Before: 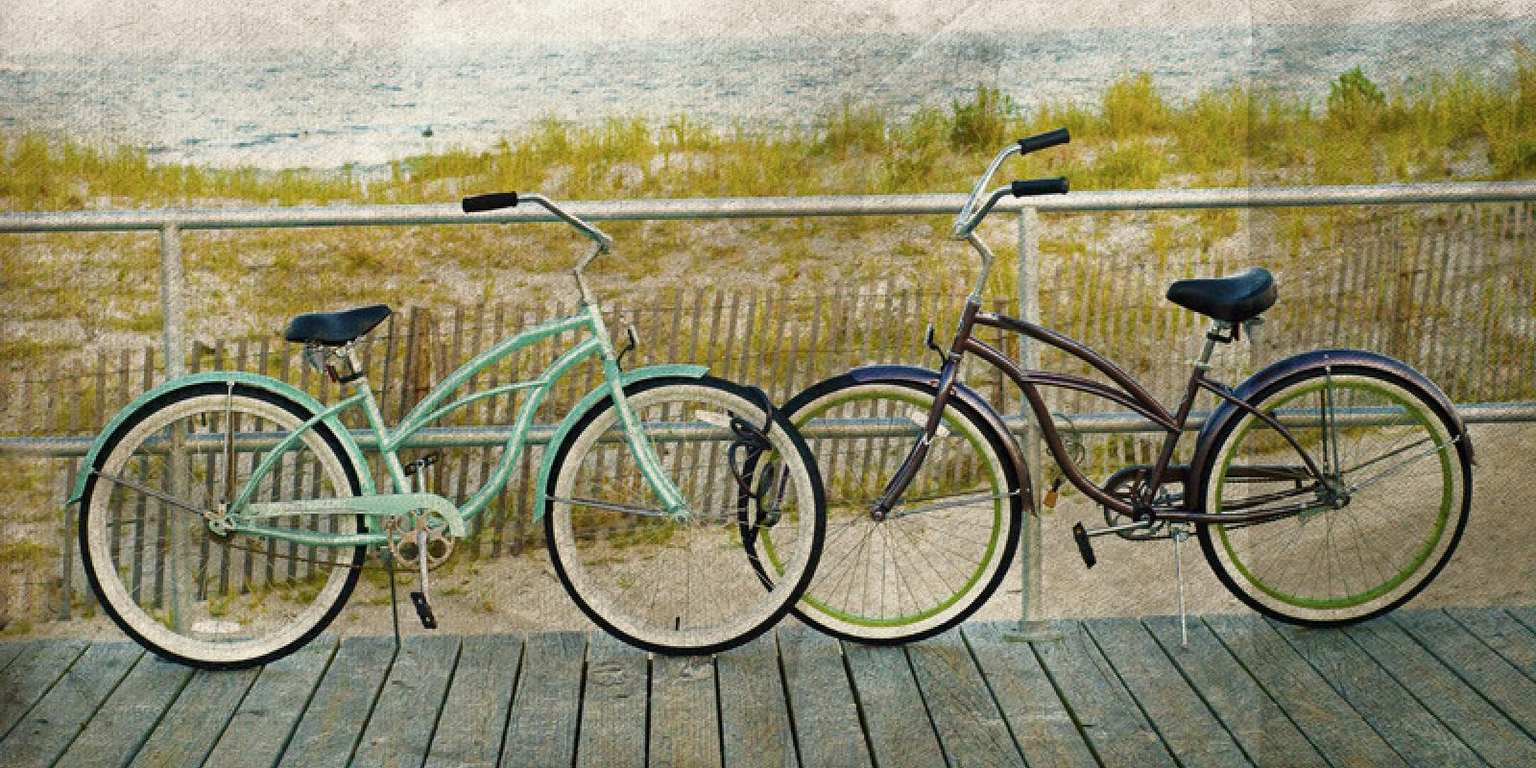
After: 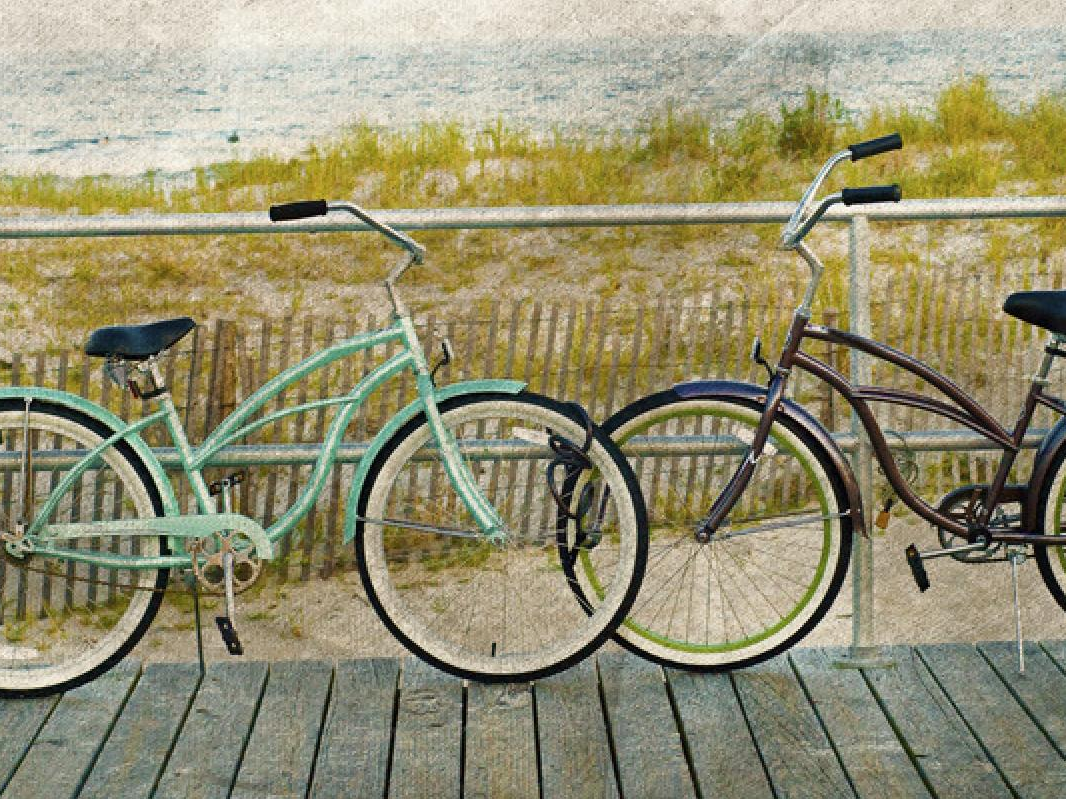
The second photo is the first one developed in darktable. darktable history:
crop and rotate: left 13.342%, right 19.991%
tone equalizer: on, module defaults
exposure: exposure 0.02 EV, compensate highlight preservation false
white balance: emerald 1
